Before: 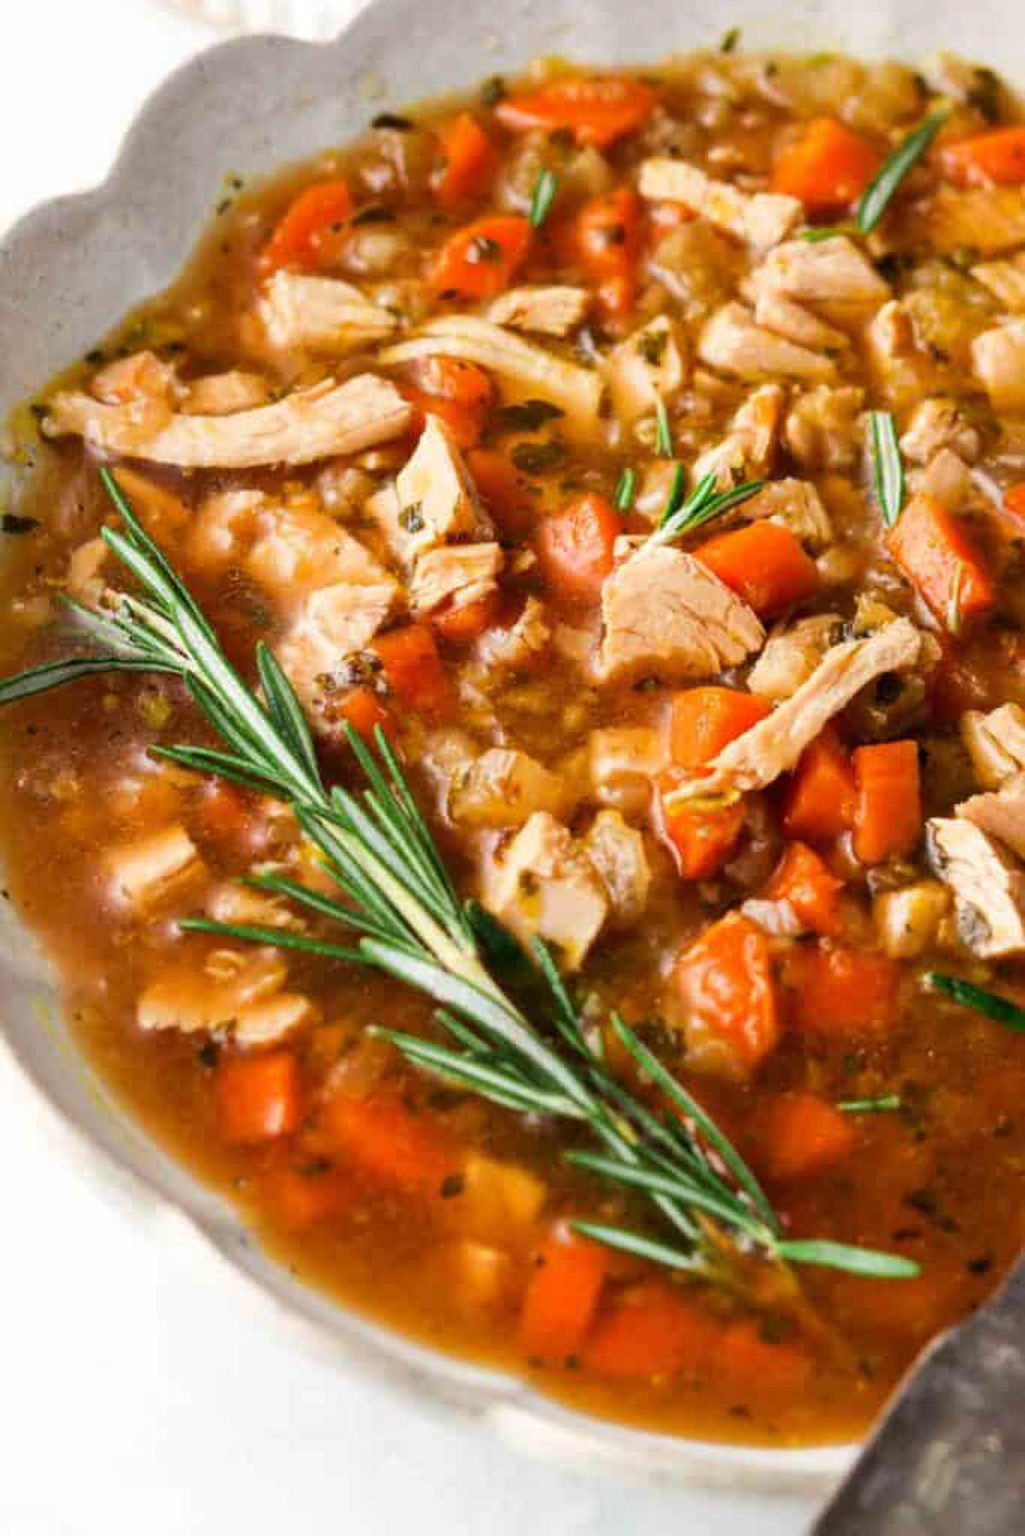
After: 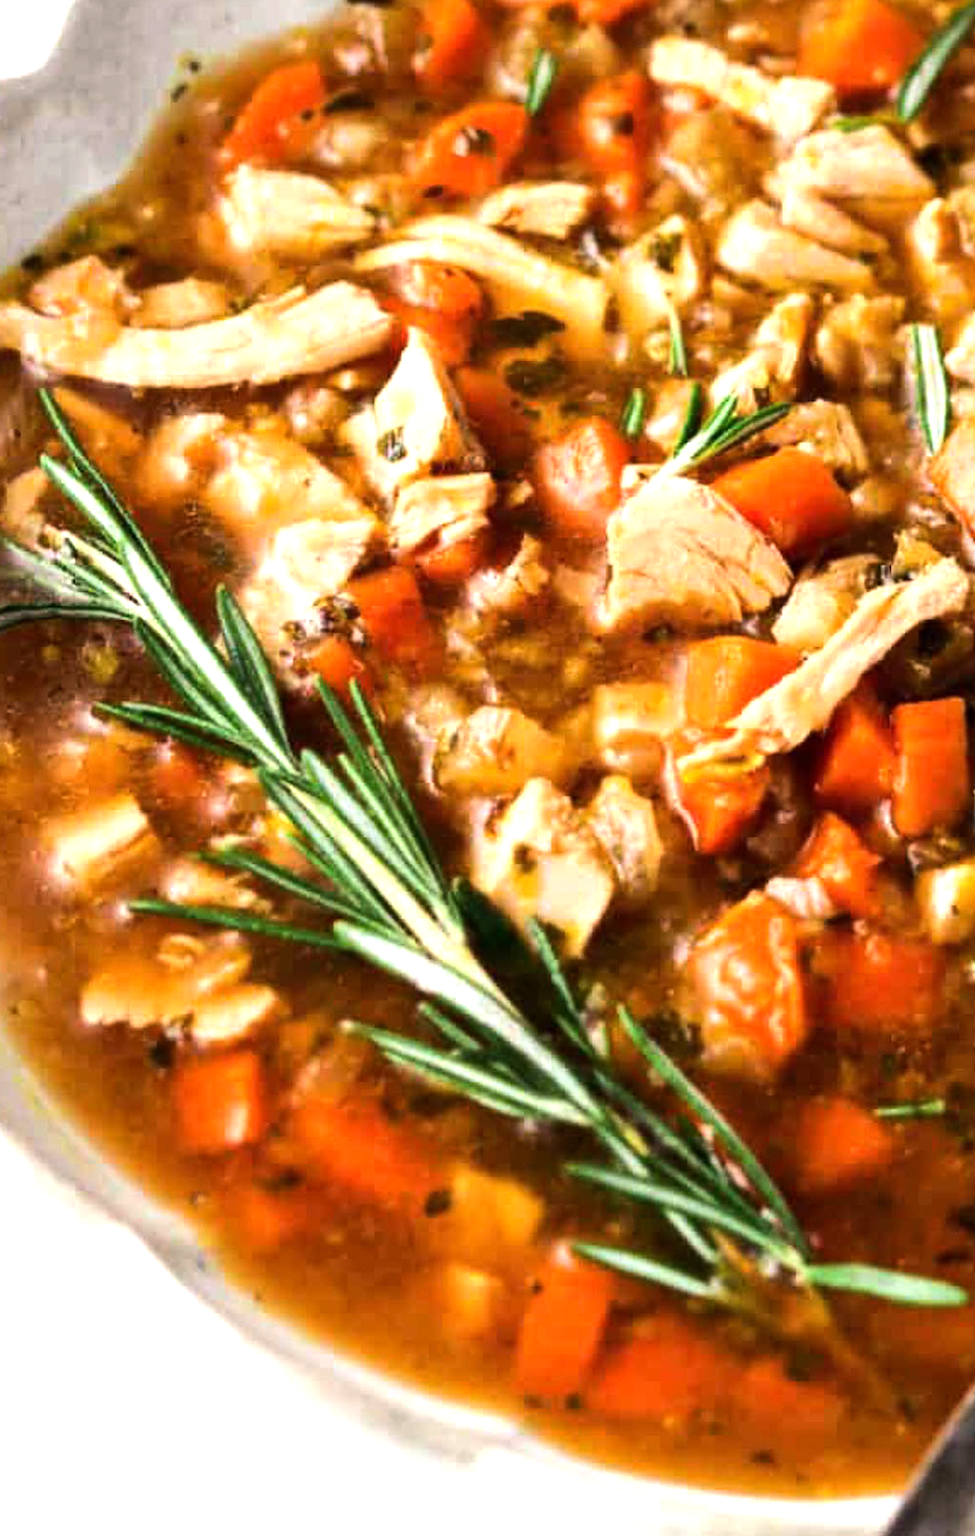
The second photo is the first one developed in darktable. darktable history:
tone equalizer: -8 EV -0.75 EV, -7 EV -0.7 EV, -6 EV -0.6 EV, -5 EV -0.4 EV, -3 EV 0.4 EV, -2 EV 0.6 EV, -1 EV 0.7 EV, +0 EV 0.75 EV, edges refinement/feathering 500, mask exposure compensation -1.57 EV, preserve details no
crop: left 6.446%, top 8.188%, right 9.538%, bottom 3.548%
